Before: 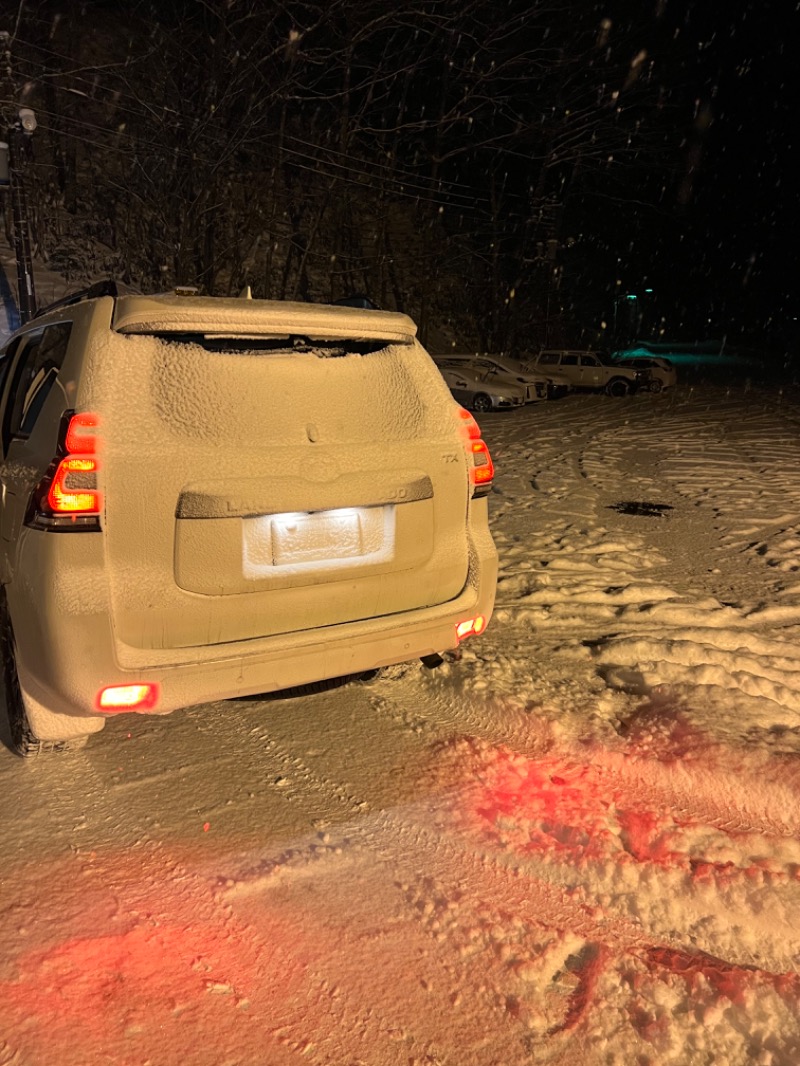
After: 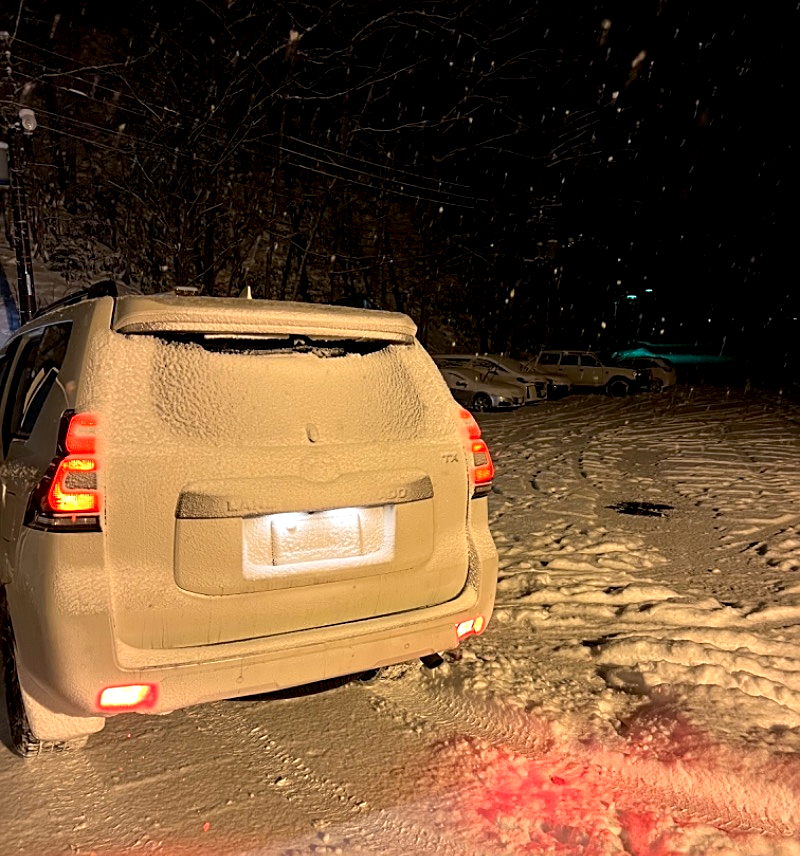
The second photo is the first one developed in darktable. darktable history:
sharpen: on, module defaults
crop: bottom 19.644%
exposure: black level correction 0.005, exposure 0.286 EV, compensate highlight preservation false
color correction: highlights a* -0.137, highlights b* -5.91, shadows a* -0.137, shadows b* -0.137
